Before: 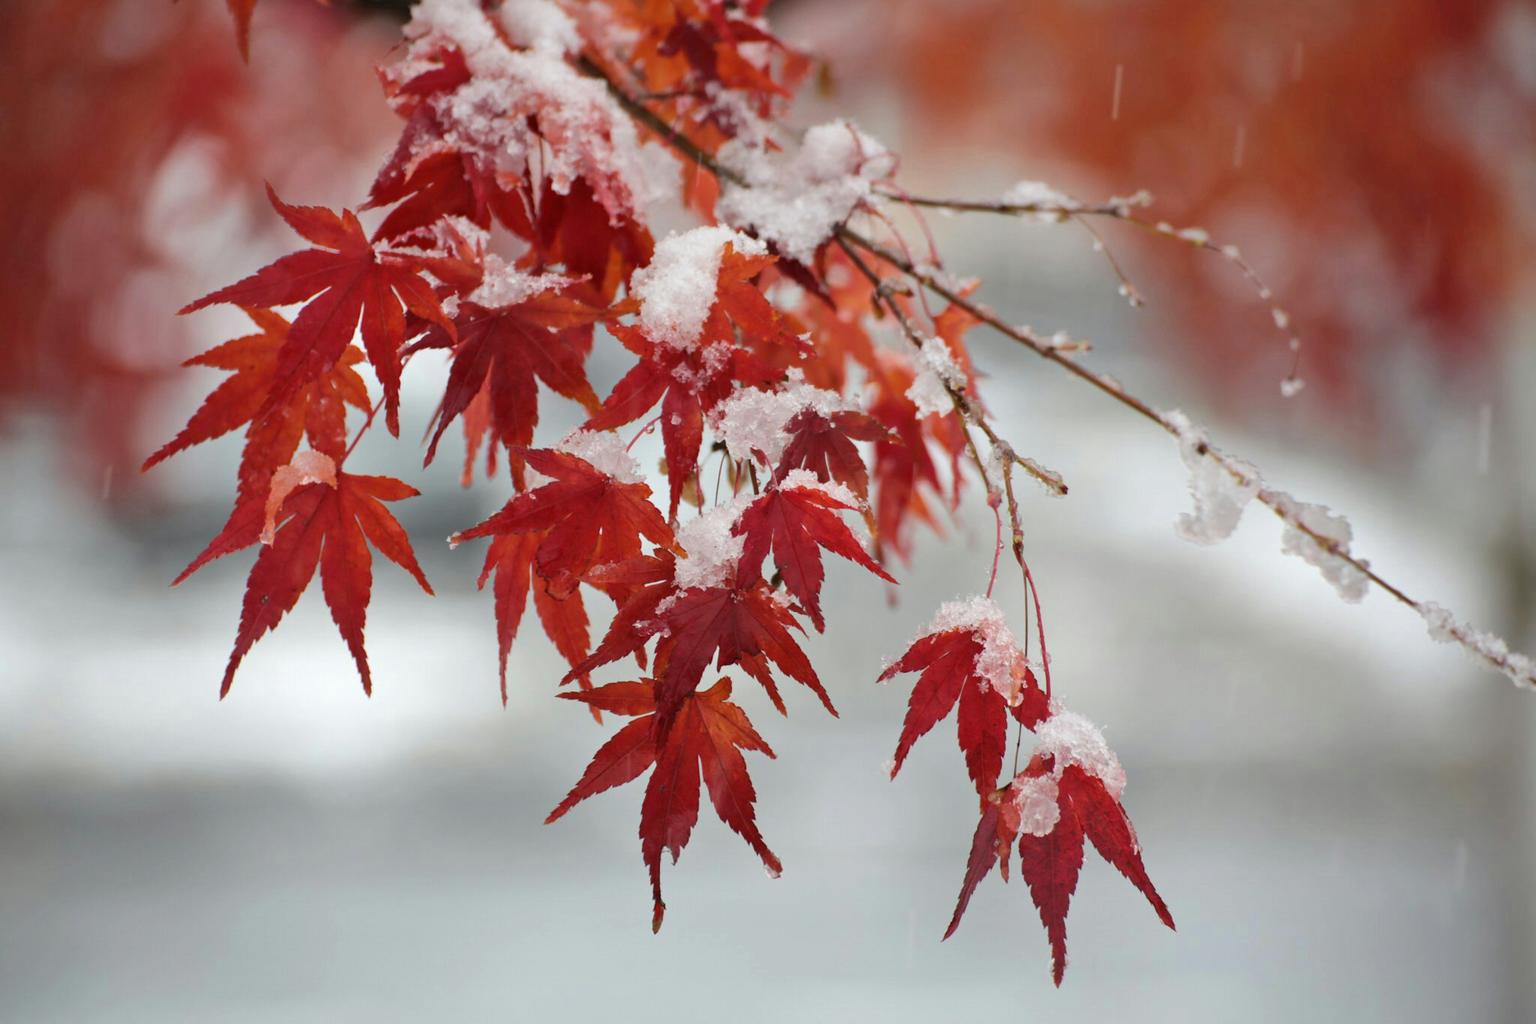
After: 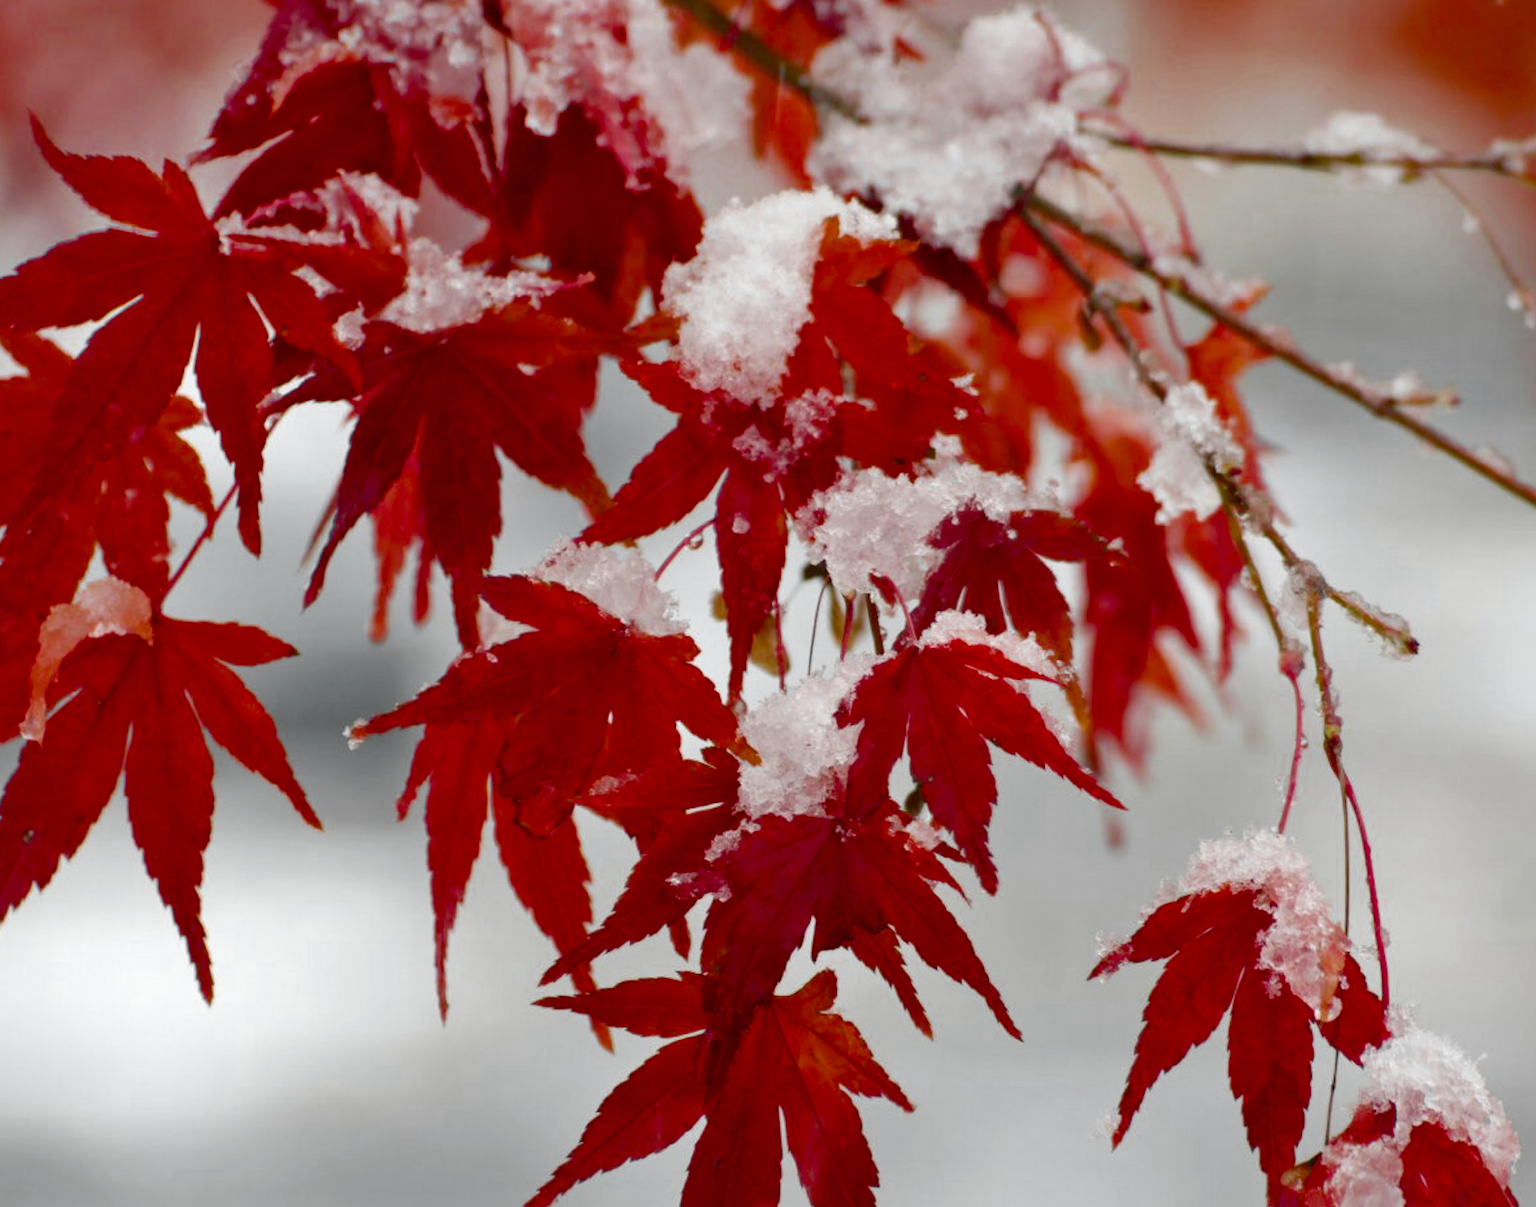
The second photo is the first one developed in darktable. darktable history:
color balance rgb: shadows lift › chroma 2.058%, shadows lift › hue 221.86°, highlights gain › chroma 0.12%, highlights gain › hue 330.37°, perceptual saturation grading › global saturation 20%, perceptual saturation grading › highlights -25.436%, perceptual saturation grading › shadows 50.146%
crop: left 16.18%, top 11.4%, right 26.058%, bottom 20.458%
color zones: curves: ch0 [(0.004, 0.388) (0.125, 0.392) (0.25, 0.404) (0.375, 0.5) (0.5, 0.5) (0.625, 0.5) (0.75, 0.5) (0.875, 0.5)]; ch1 [(0, 0.5) (0.125, 0.5) (0.25, 0.5) (0.375, 0.124) (0.524, 0.124) (0.645, 0.128) (0.789, 0.132) (0.914, 0.096) (0.998, 0.068)]
